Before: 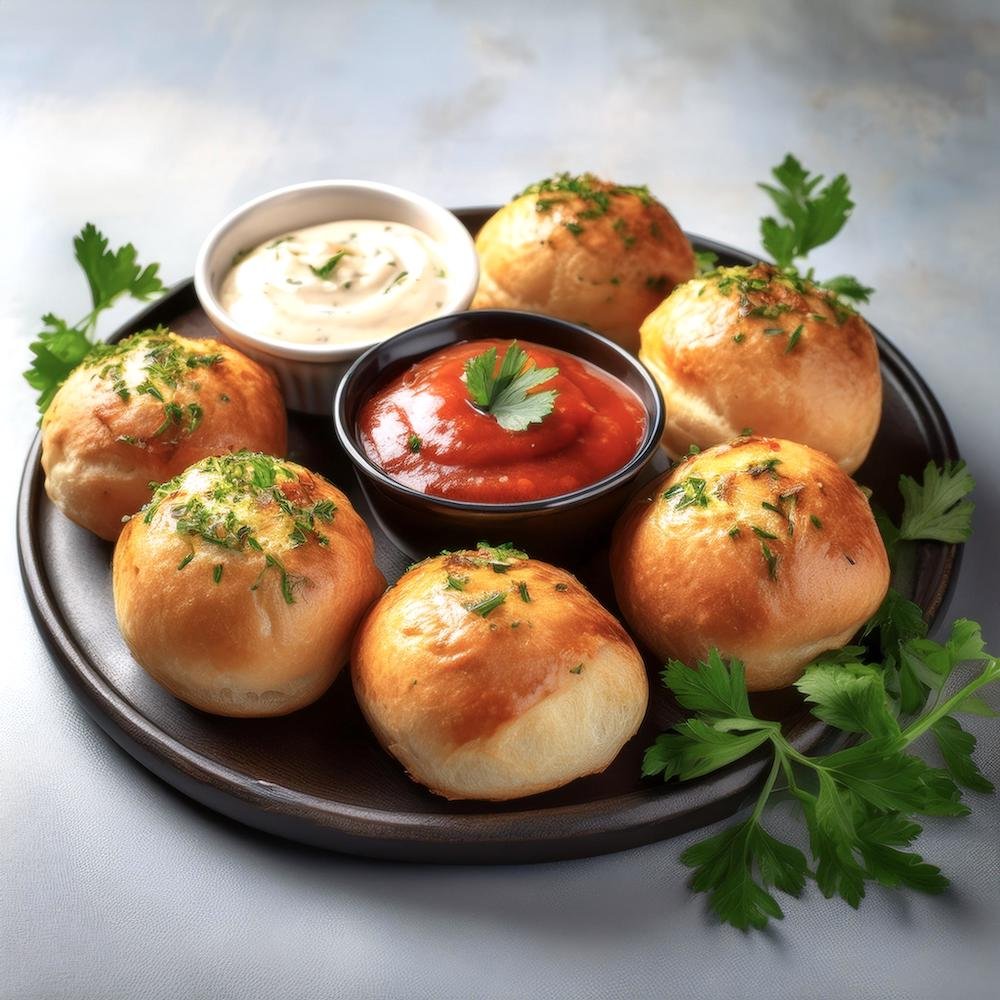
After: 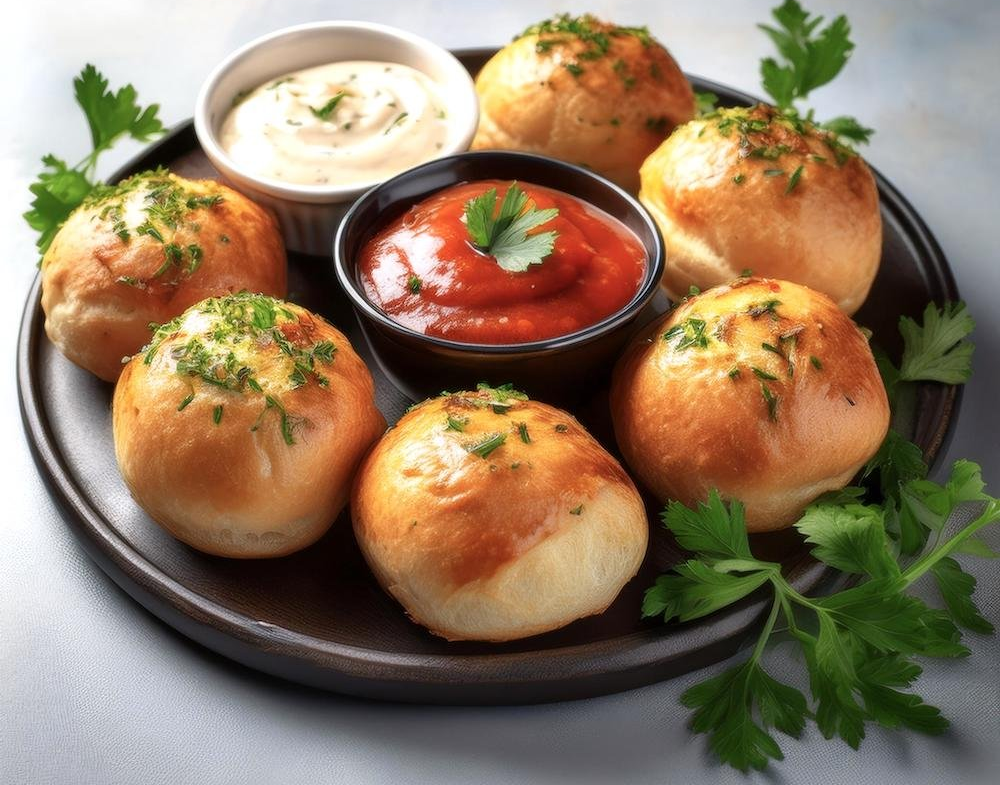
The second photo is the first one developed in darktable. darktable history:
crop and rotate: top 15.926%, bottom 5.49%
